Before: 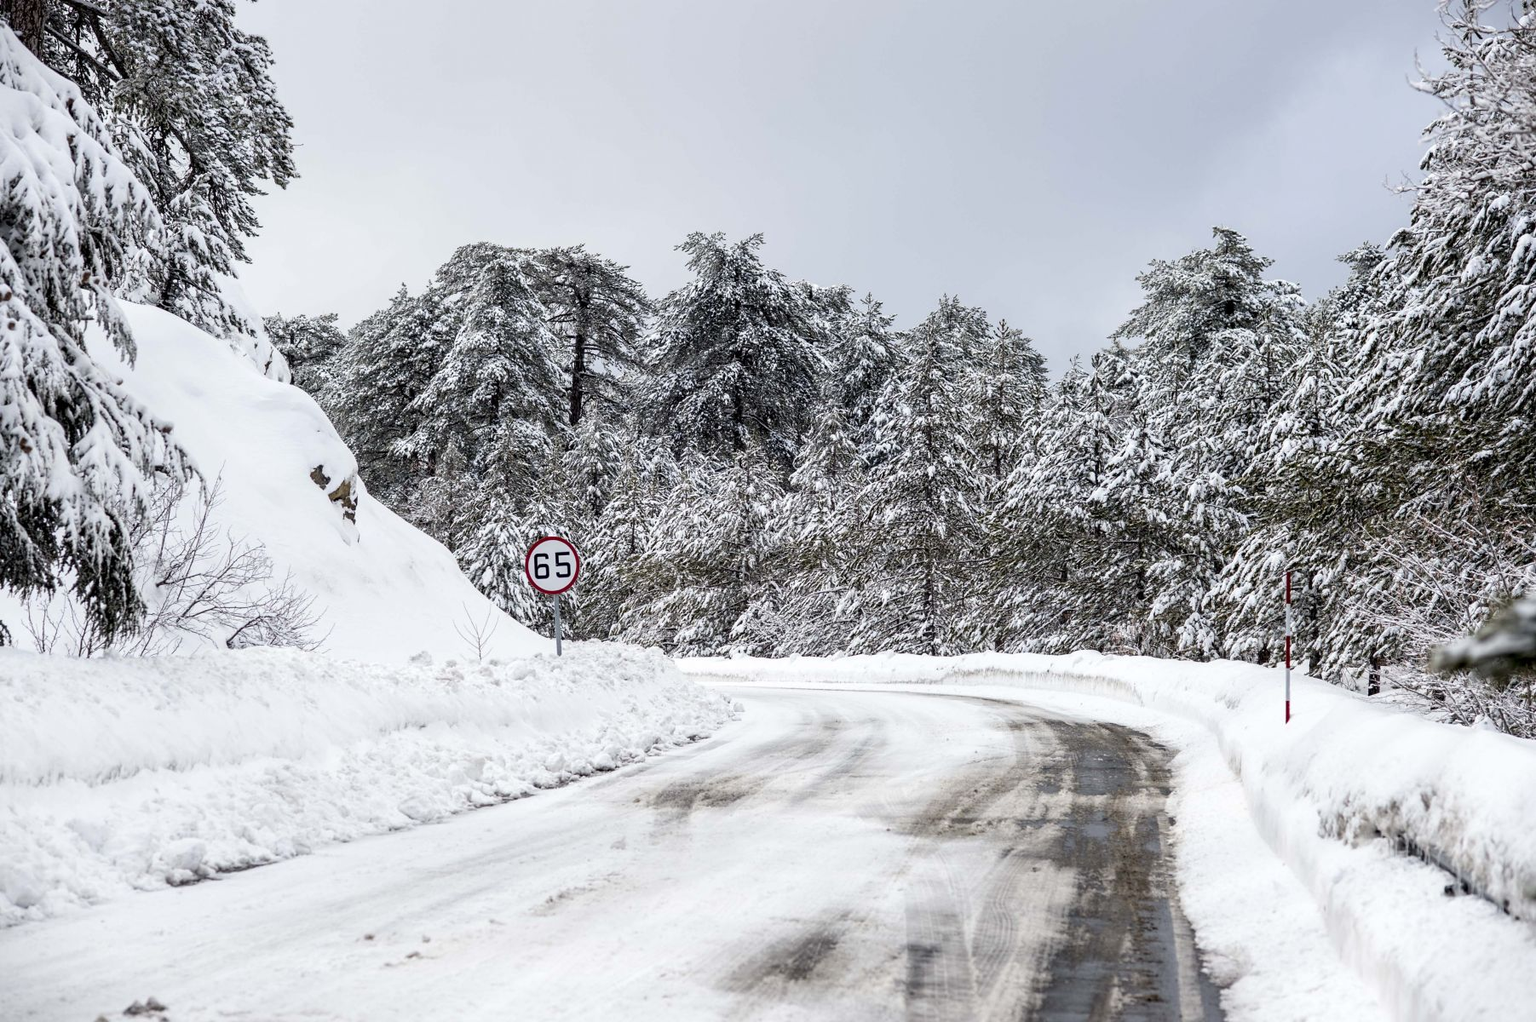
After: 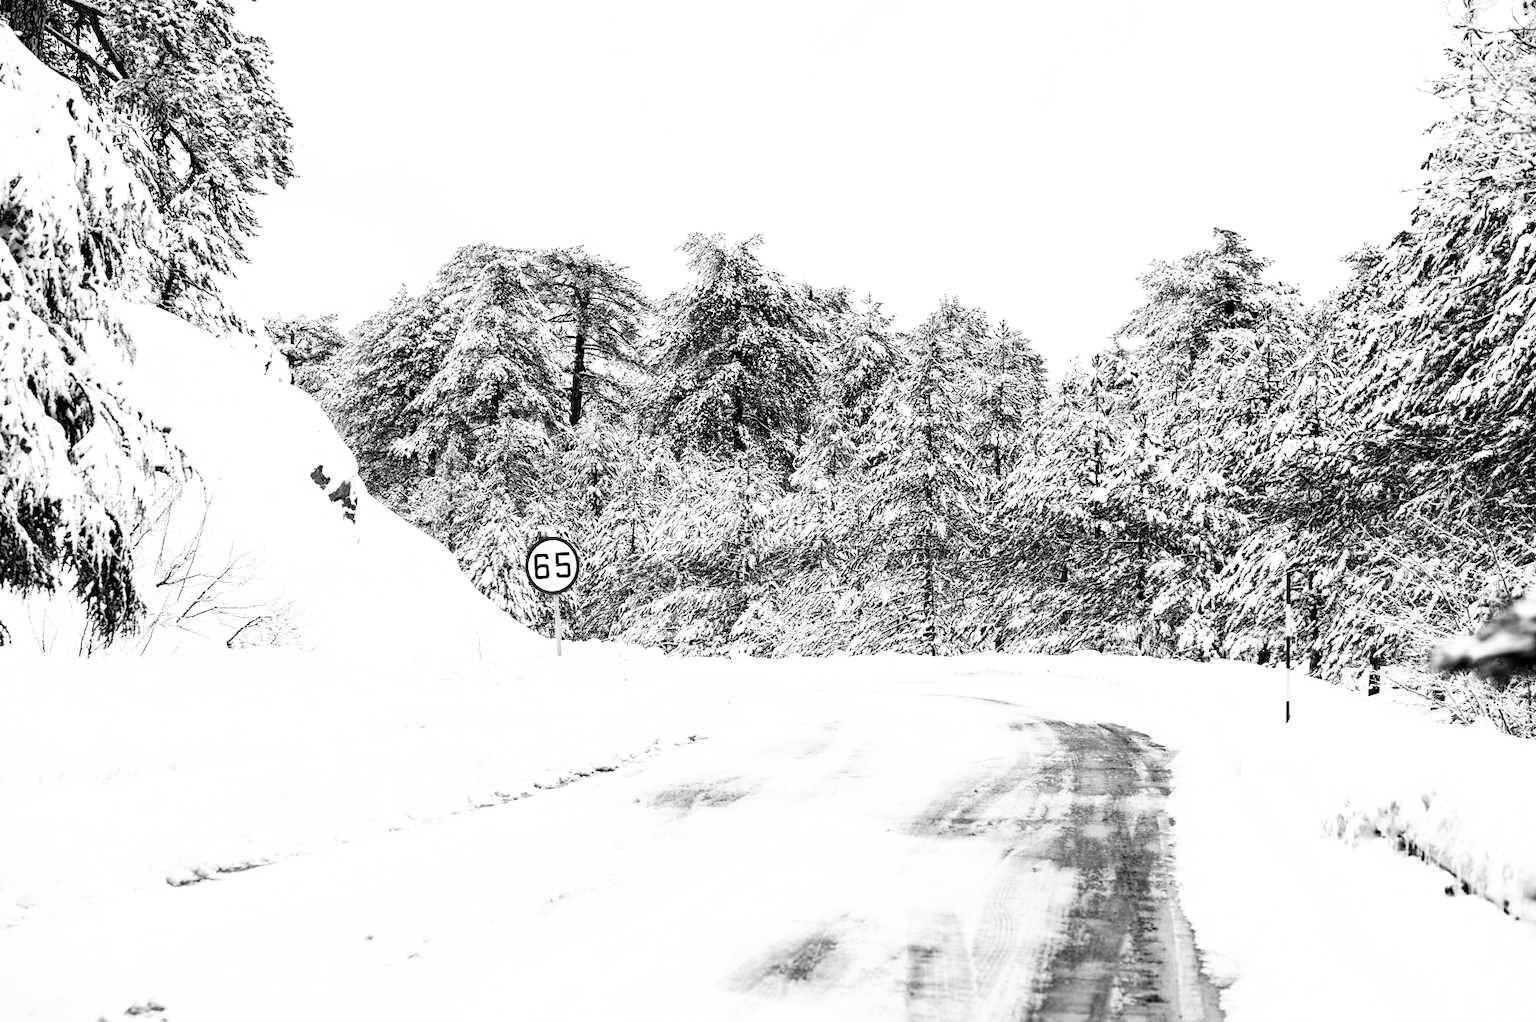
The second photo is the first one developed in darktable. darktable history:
color zones: curves: ch0 [(0.287, 0.048) (0.493, 0.484) (0.737, 0.816)]; ch1 [(0, 0) (0.143, 0) (0.286, 0) (0.429, 0) (0.571, 0) (0.714, 0) (0.857, 0)]
base curve: curves: ch0 [(0, 0) (0.007, 0.004) (0.027, 0.03) (0.046, 0.07) (0.207, 0.54) (0.442, 0.872) (0.673, 0.972) (1, 1)], preserve colors none
